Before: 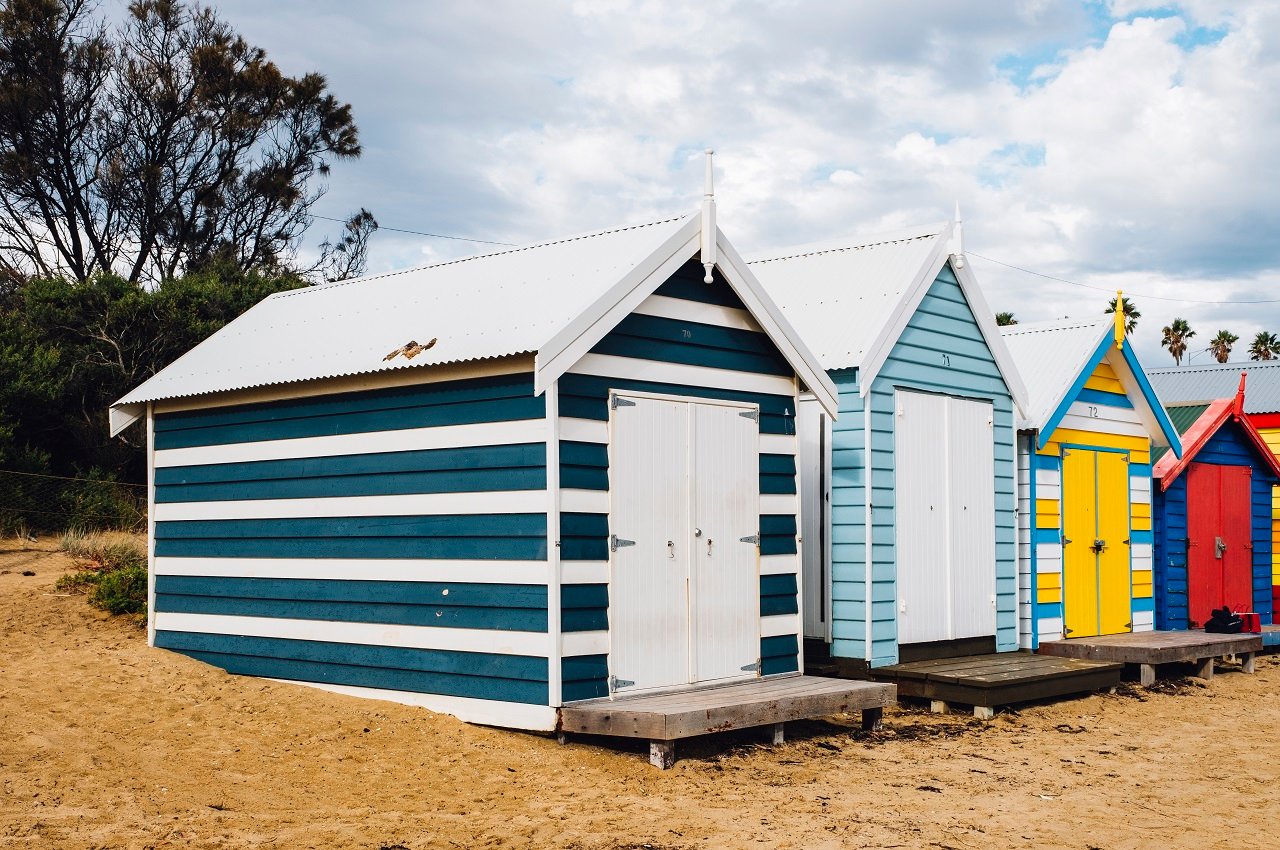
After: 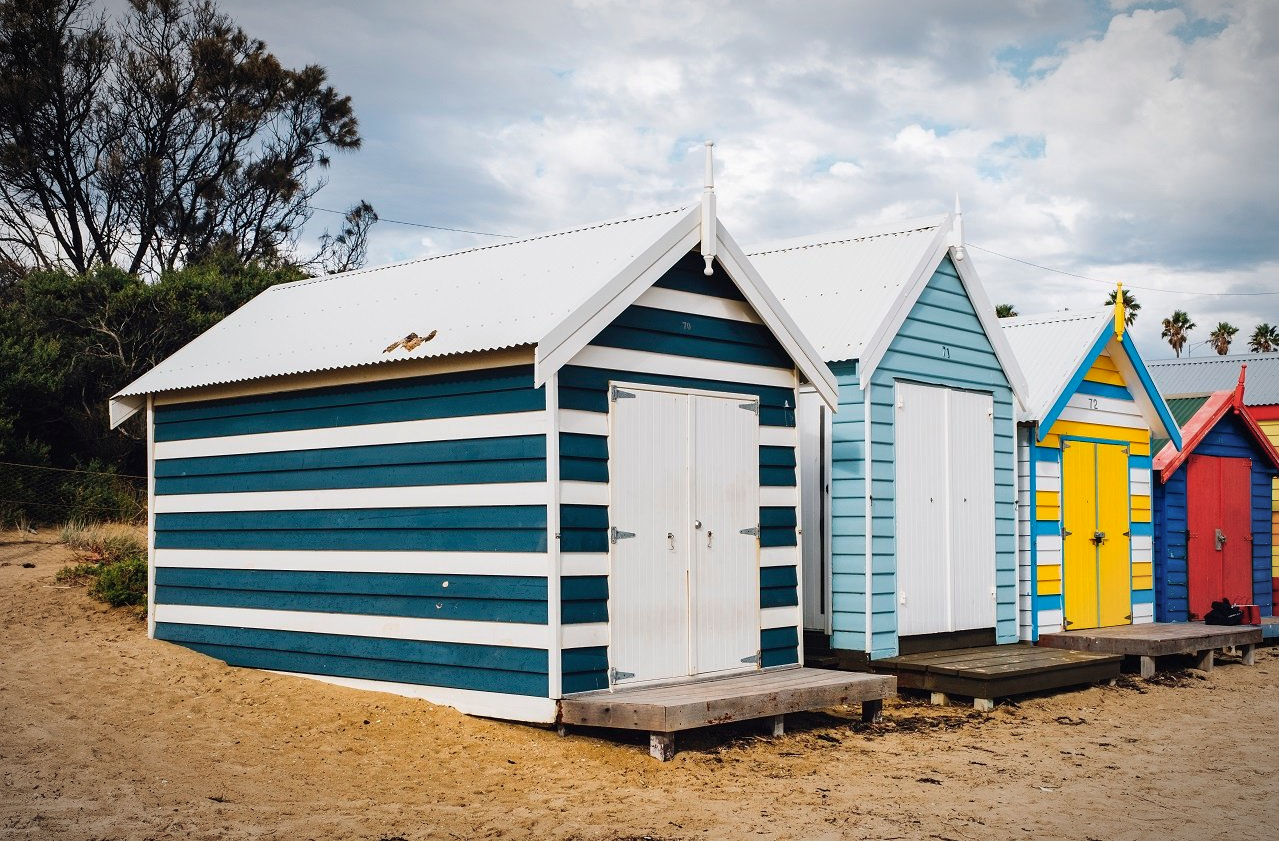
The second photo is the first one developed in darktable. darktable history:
shadows and highlights: shadows 25, highlights -25
white balance: emerald 1
crop: top 1.049%, right 0.001%
vignetting: fall-off radius 60%, automatic ratio true
